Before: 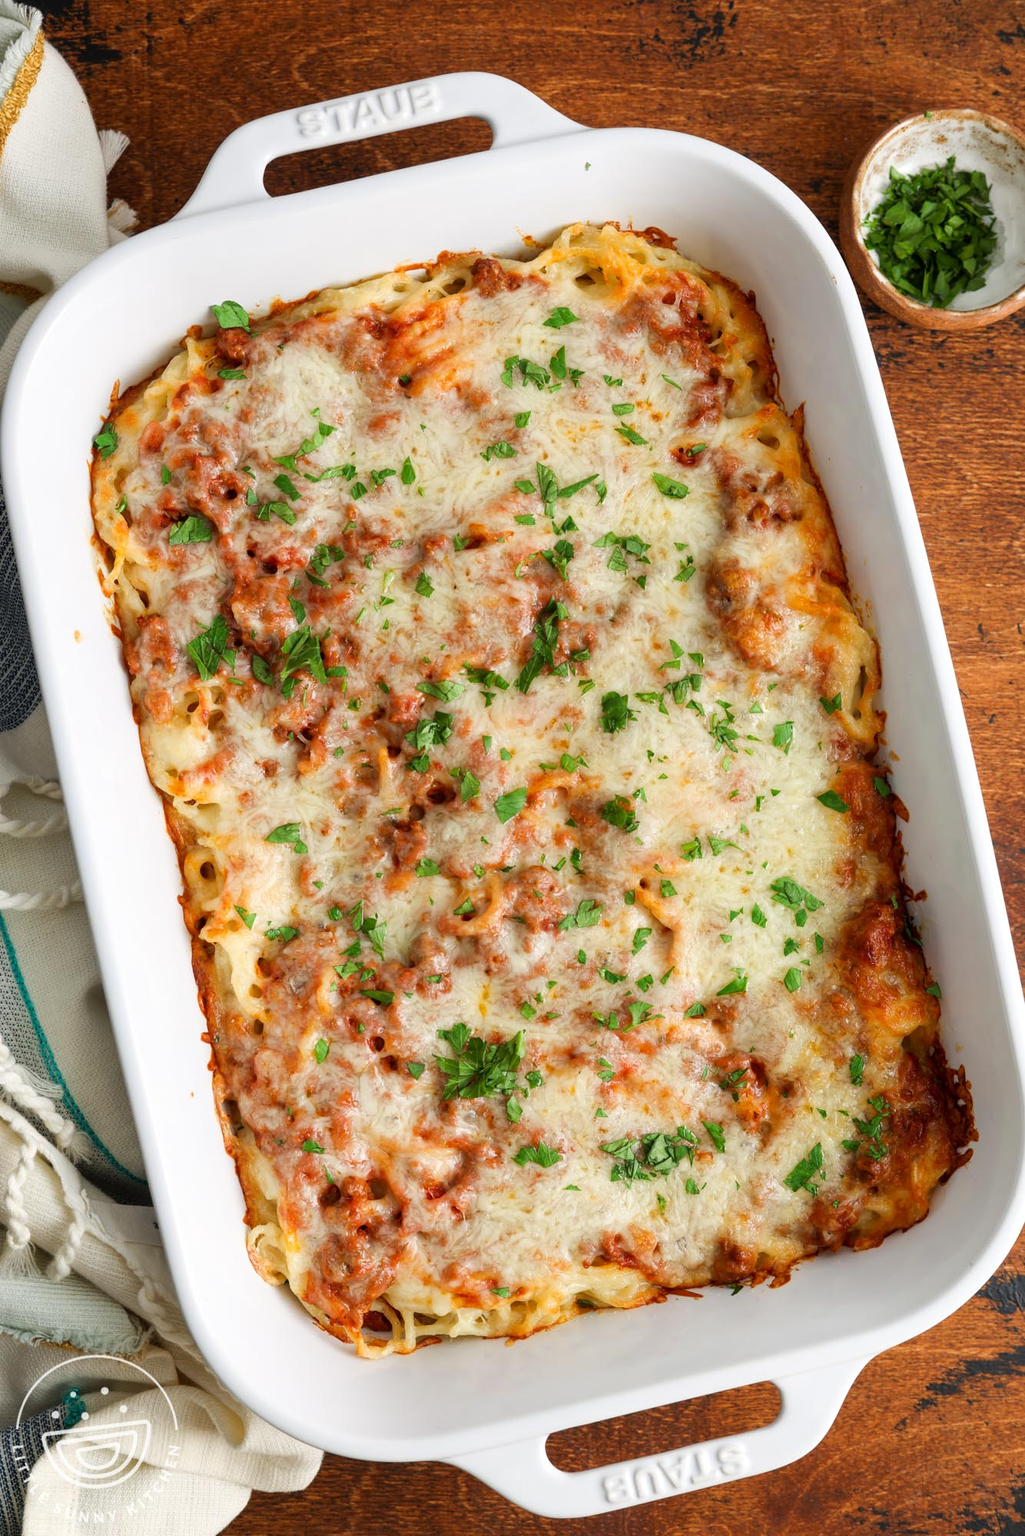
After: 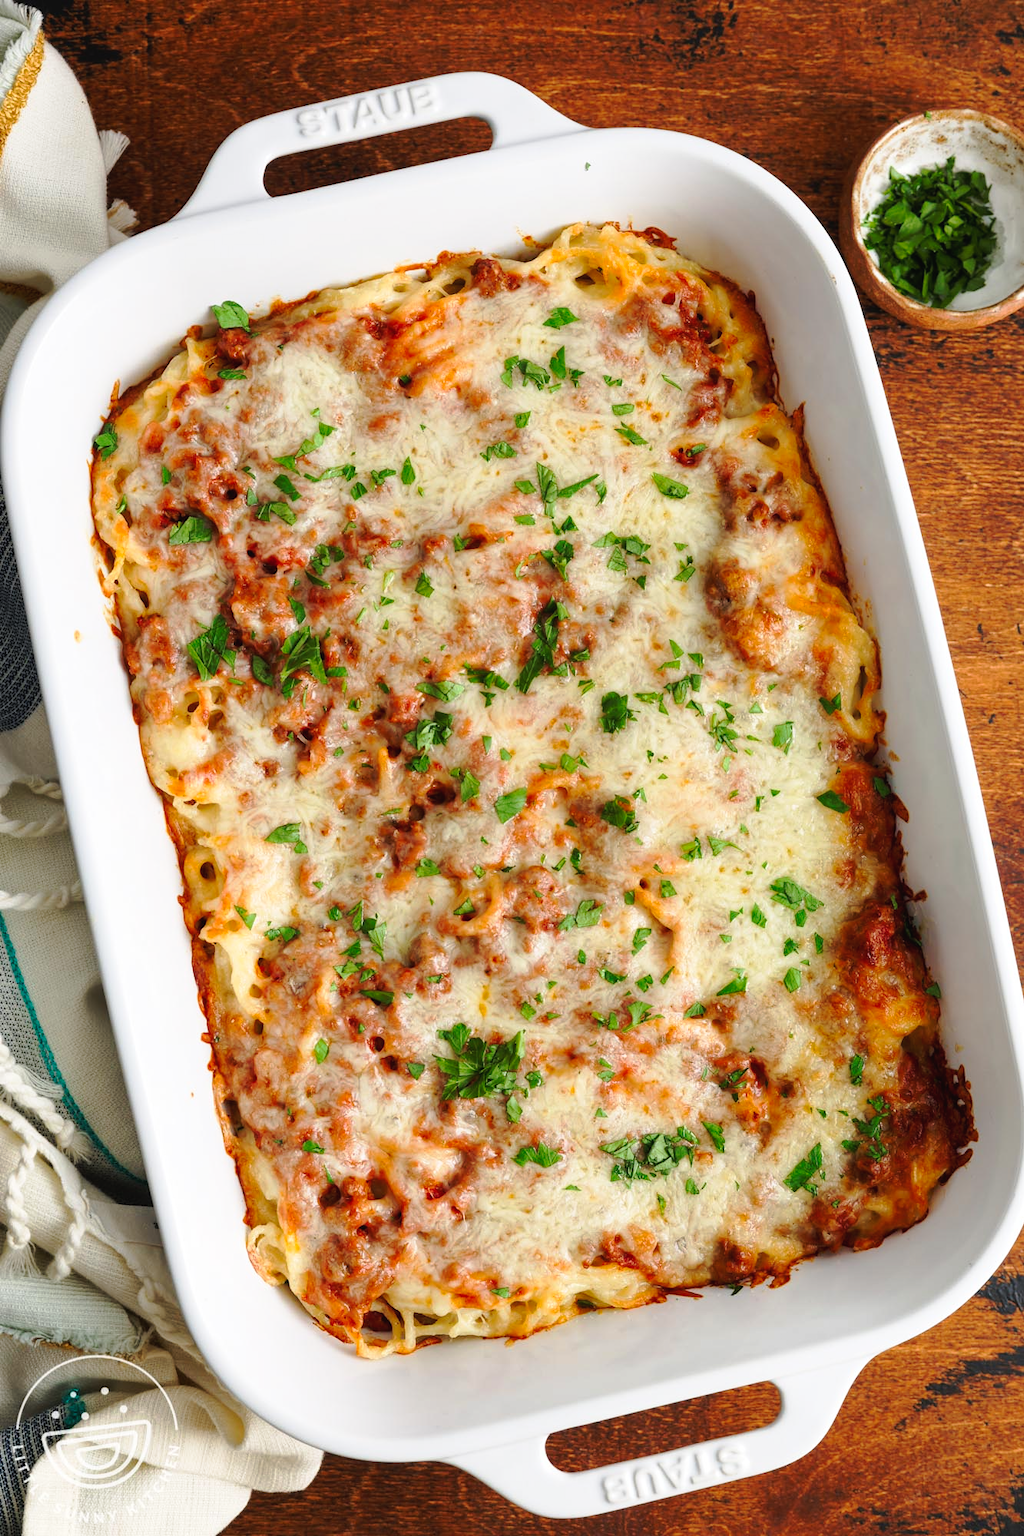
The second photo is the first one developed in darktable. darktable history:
tone curve: curves: ch0 [(0, 0.021) (0.059, 0.053) (0.212, 0.18) (0.337, 0.304) (0.495, 0.505) (0.725, 0.731) (0.89, 0.919) (1, 1)]; ch1 [(0, 0) (0.094, 0.081) (0.311, 0.282) (0.421, 0.417) (0.479, 0.475) (0.54, 0.55) (0.615, 0.65) (0.683, 0.688) (1, 1)]; ch2 [(0, 0) (0.257, 0.217) (0.44, 0.431) (0.498, 0.507) (0.603, 0.598) (1, 1)], preserve colors none
